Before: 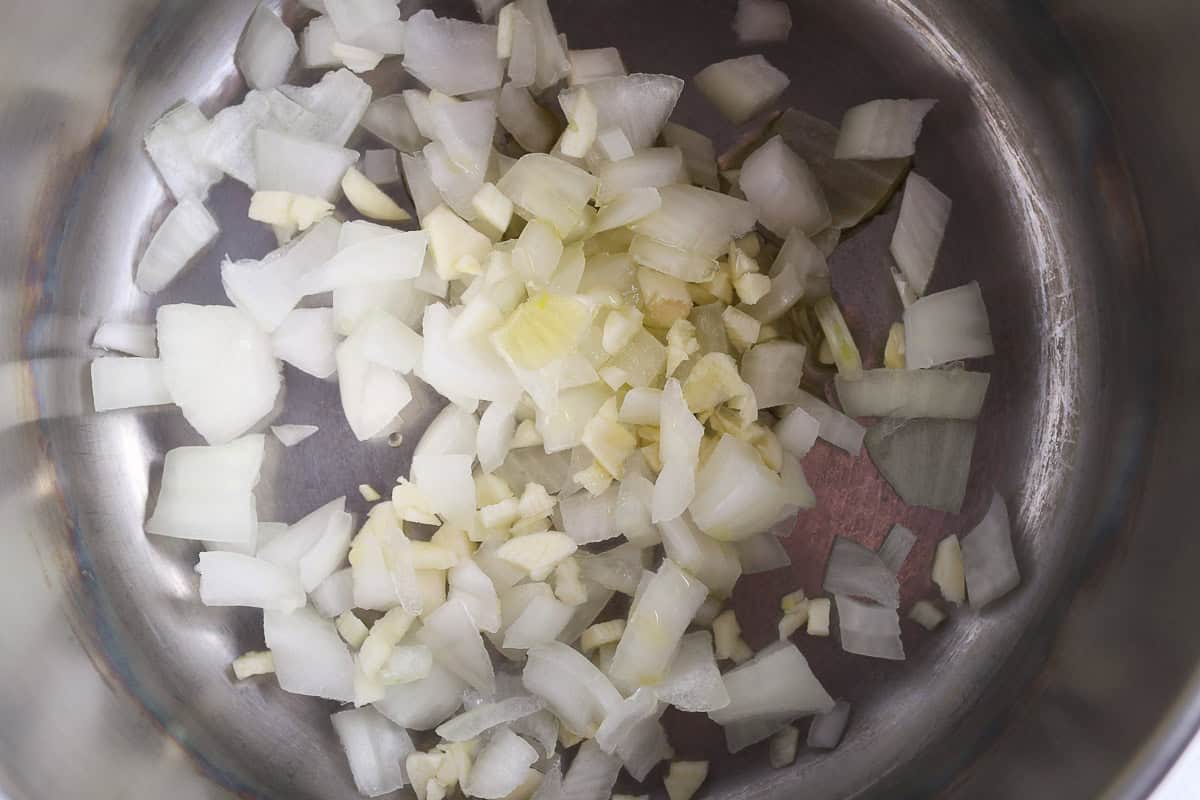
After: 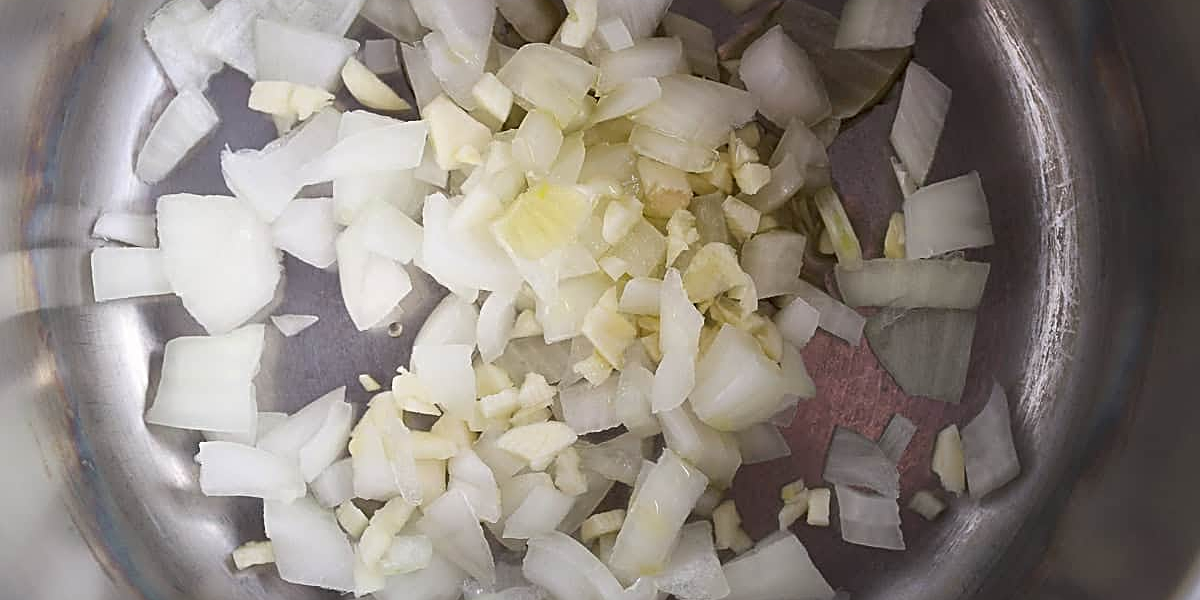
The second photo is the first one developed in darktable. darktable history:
sharpen: radius 2.531, amount 0.628
crop: top 13.819%, bottom 11.169%
